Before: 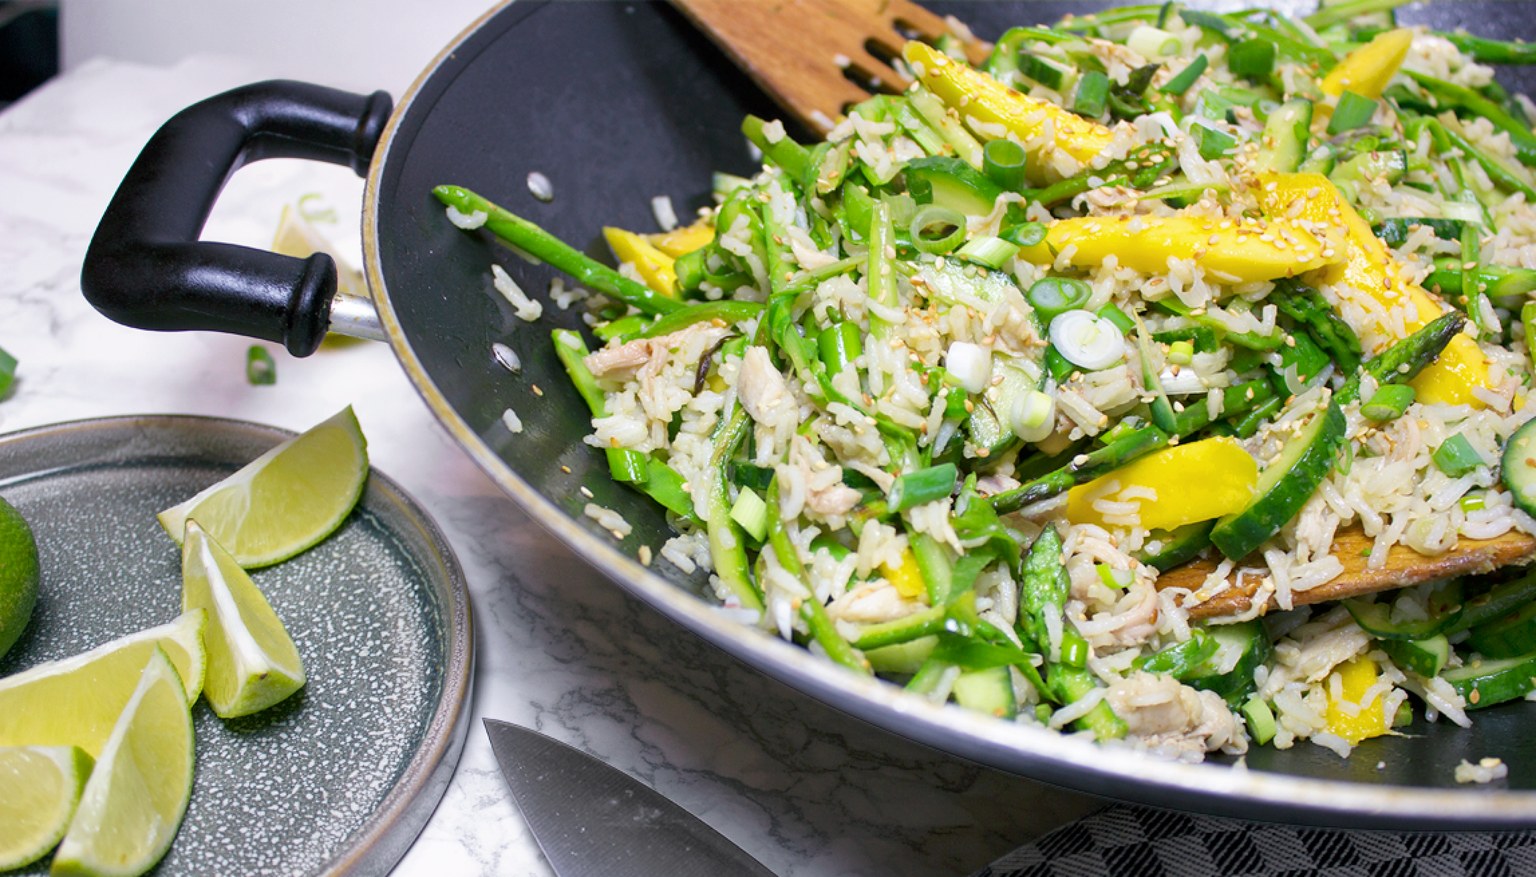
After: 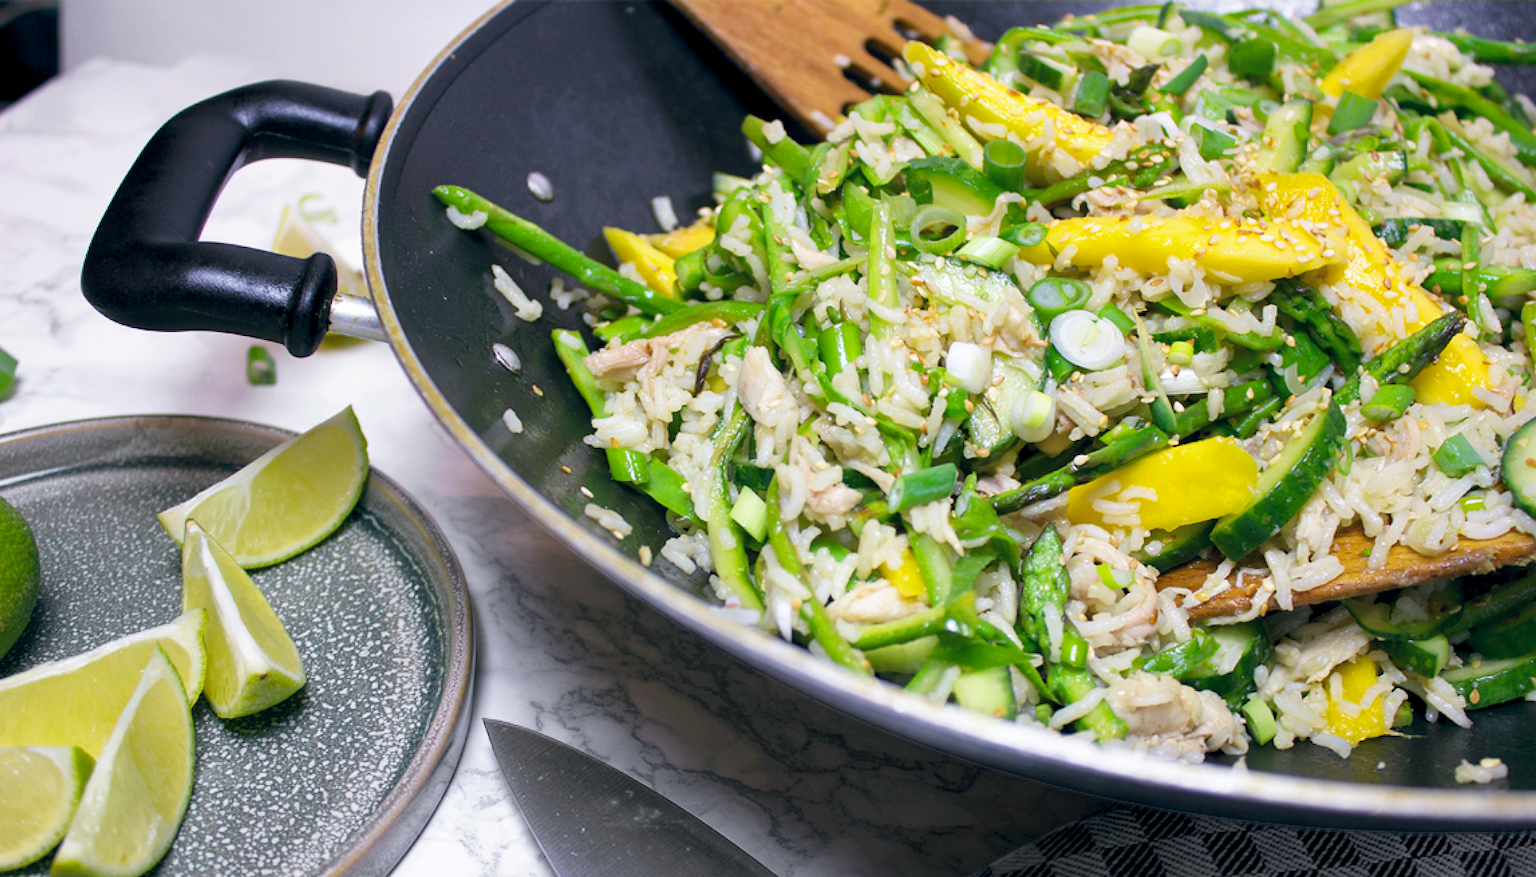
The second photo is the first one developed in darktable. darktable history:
exposure: black level correction 0.002, exposure -0.1 EV, compensate highlight preservation false
color balance rgb: shadows lift › chroma 3.88%, shadows lift › hue 88.52°, power › hue 214.65°, global offset › chroma 0.1%, global offset › hue 252.4°, contrast 4.45%
